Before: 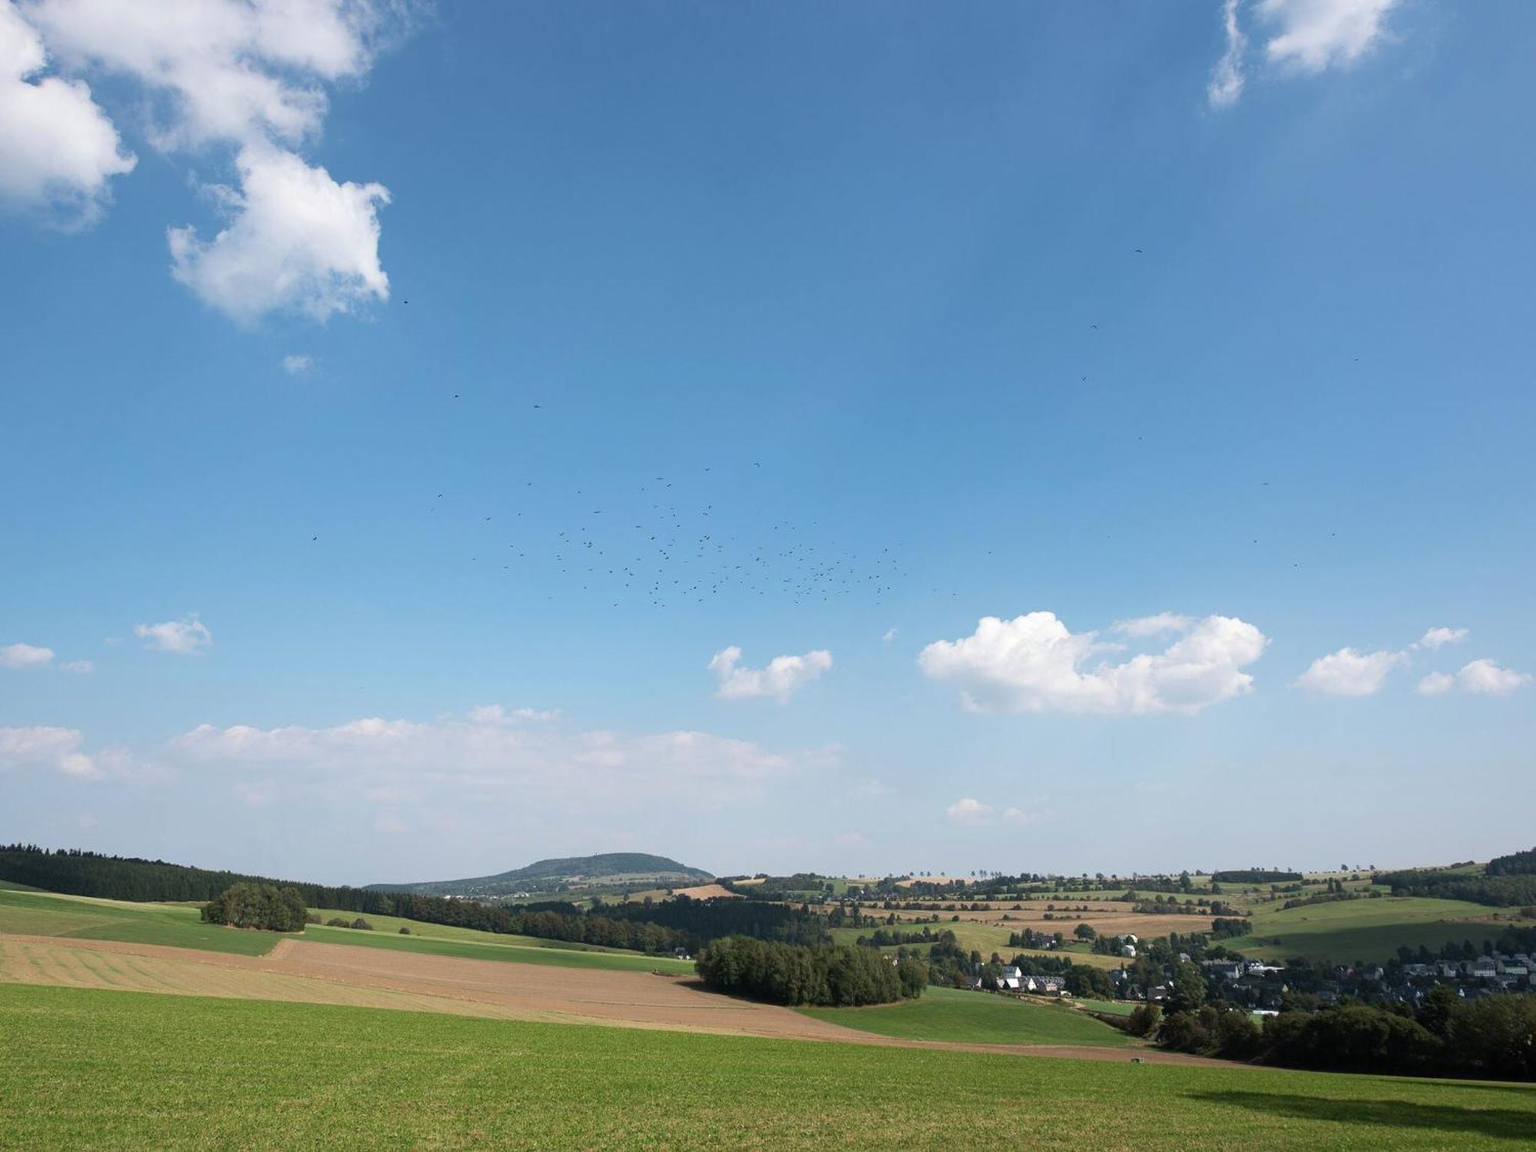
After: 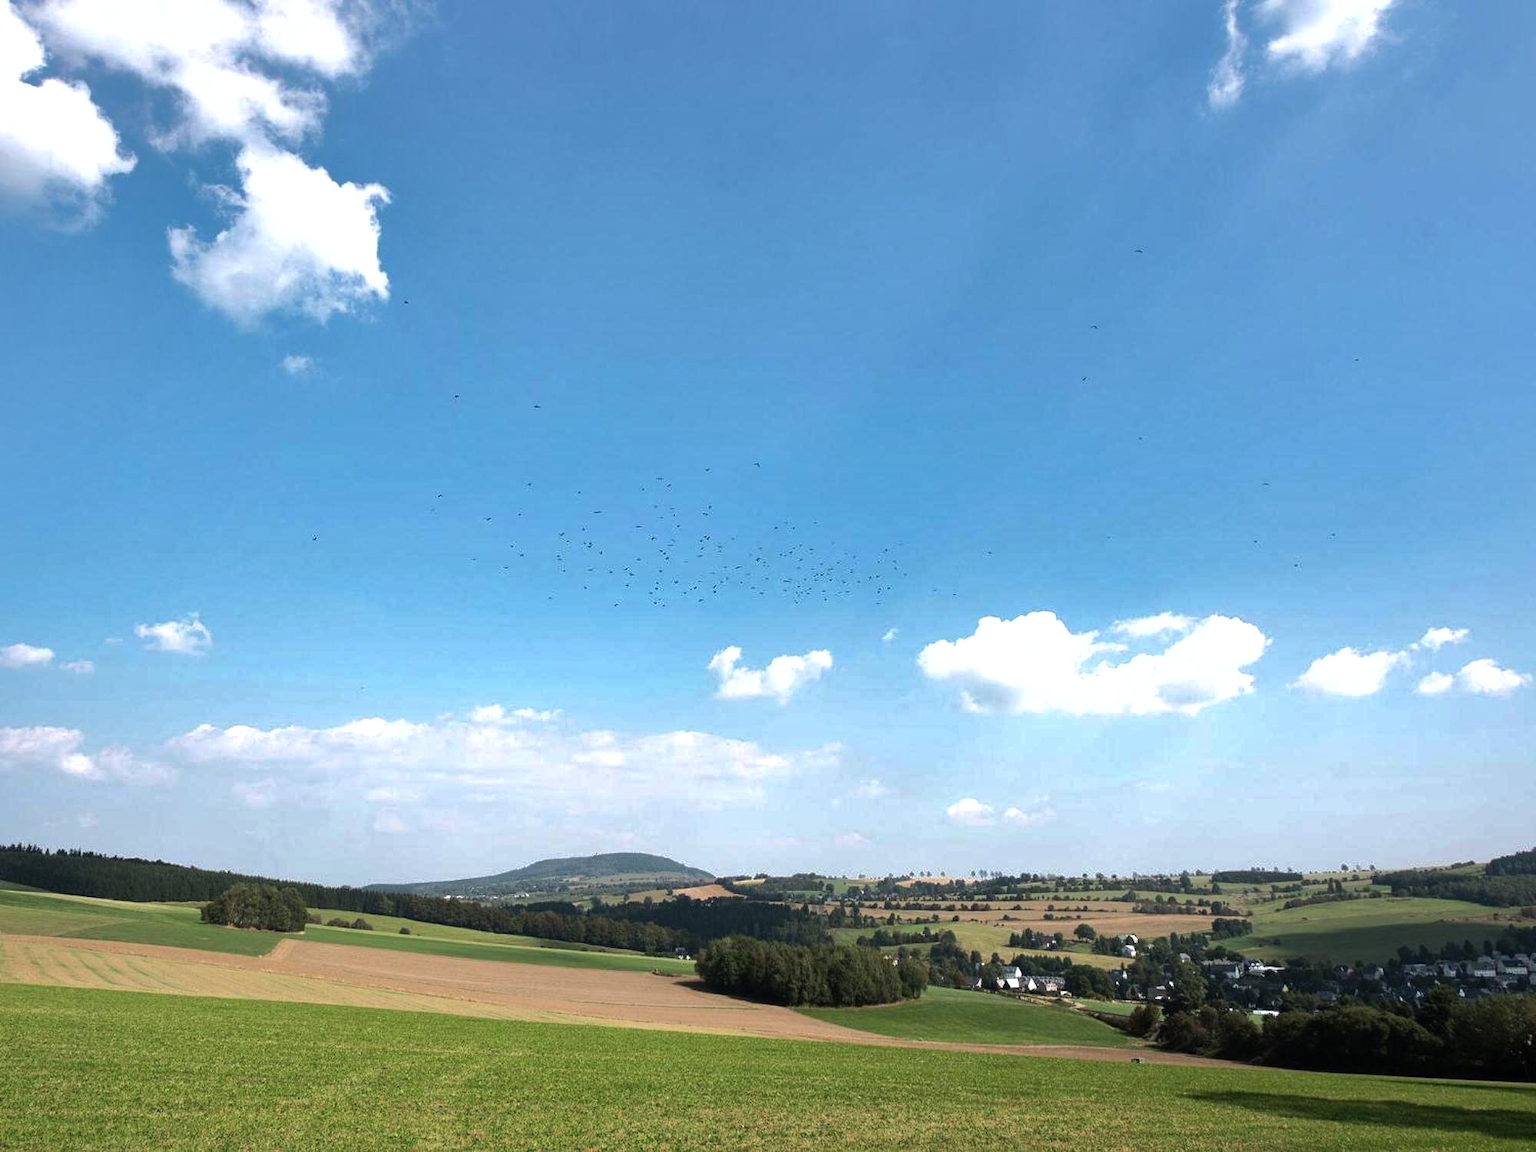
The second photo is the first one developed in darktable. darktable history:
shadows and highlights: shadows 40, highlights -60
tone equalizer: -8 EV -0.75 EV, -7 EV -0.7 EV, -6 EV -0.6 EV, -5 EV -0.4 EV, -3 EV 0.4 EV, -2 EV 0.6 EV, -1 EV 0.7 EV, +0 EV 0.75 EV, edges refinement/feathering 500, mask exposure compensation -1.57 EV, preserve details no
